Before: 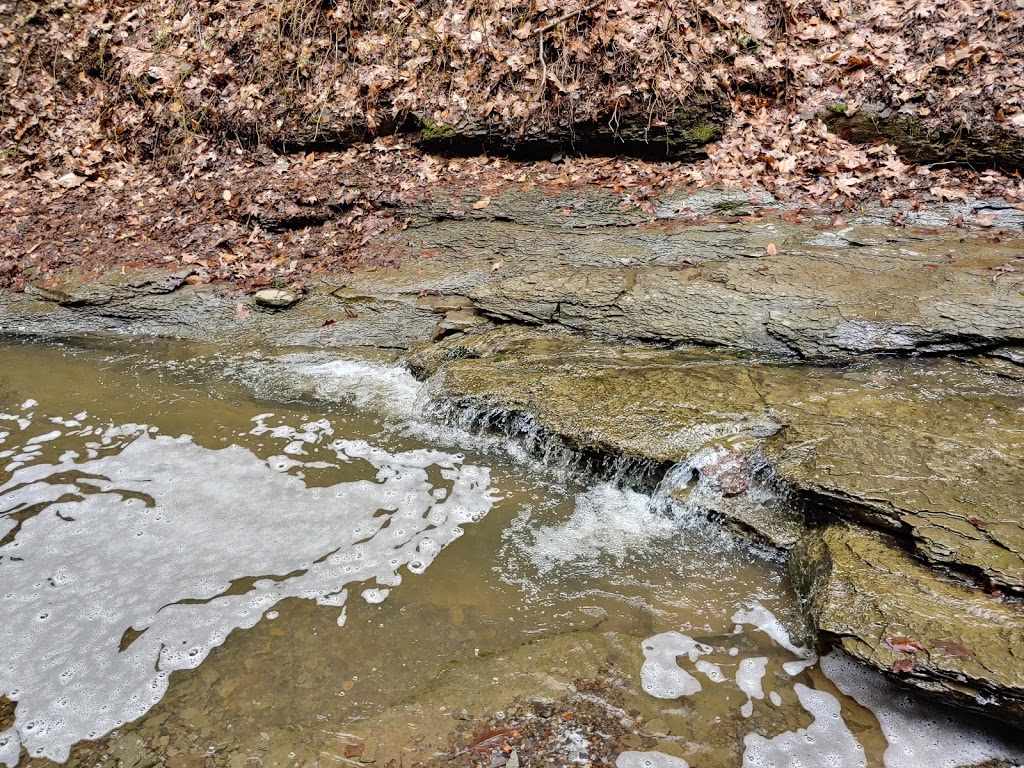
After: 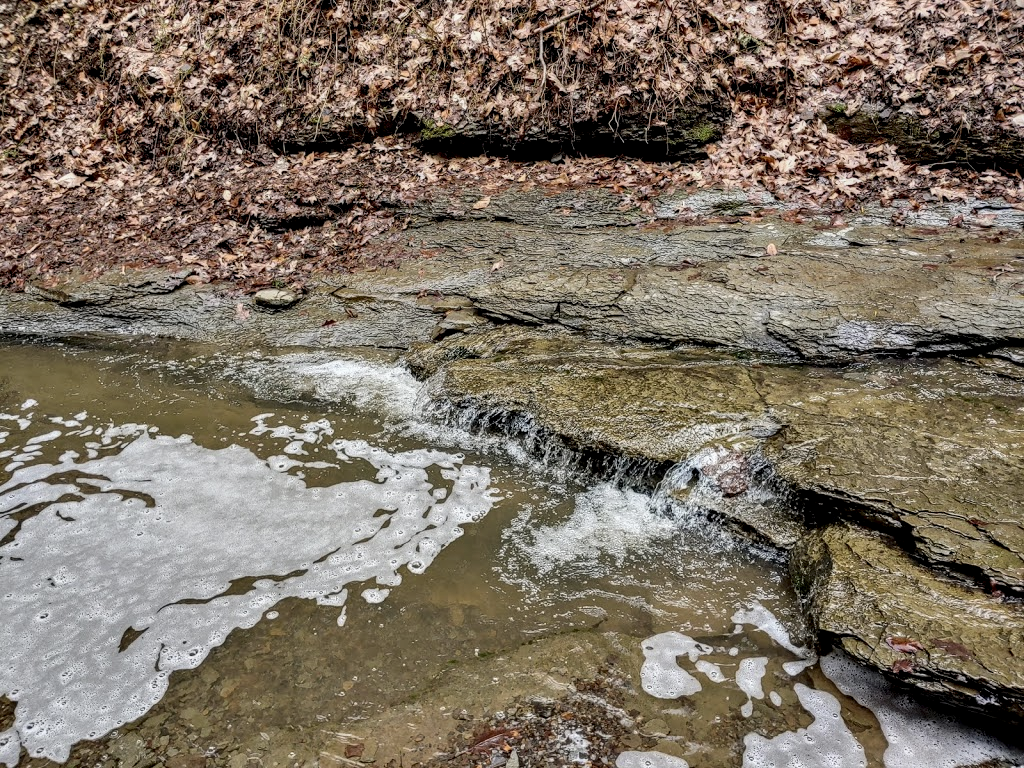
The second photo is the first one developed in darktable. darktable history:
exposure: exposure -0.047 EV, compensate highlight preservation false
shadows and highlights: radius 120.32, shadows 21.43, white point adjustment -9.6, highlights -13.29, soften with gaussian
local contrast: detail 144%
contrast brightness saturation: contrast 0.111, saturation -0.161
